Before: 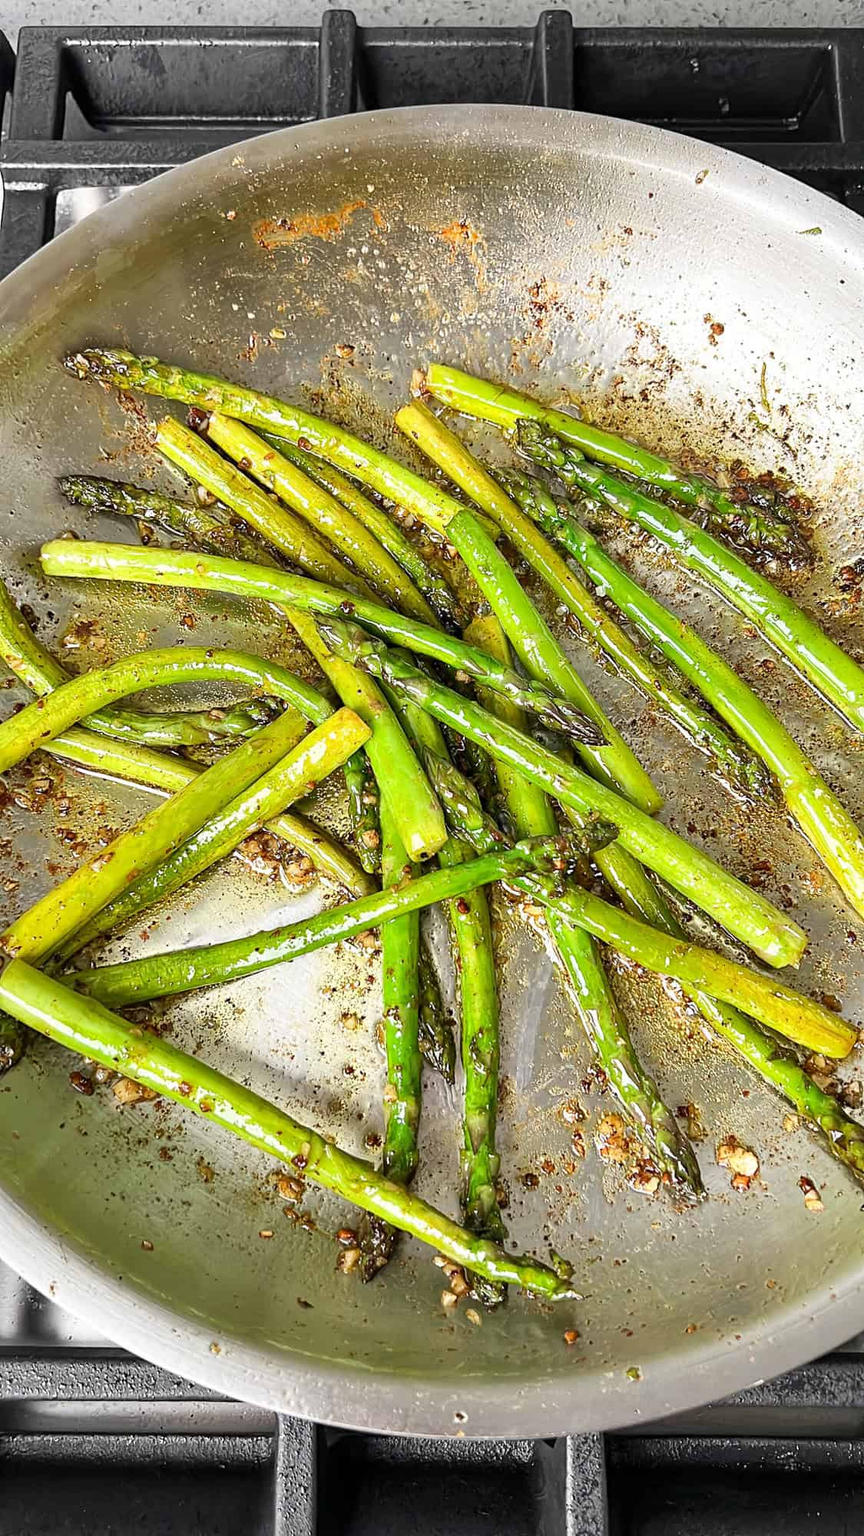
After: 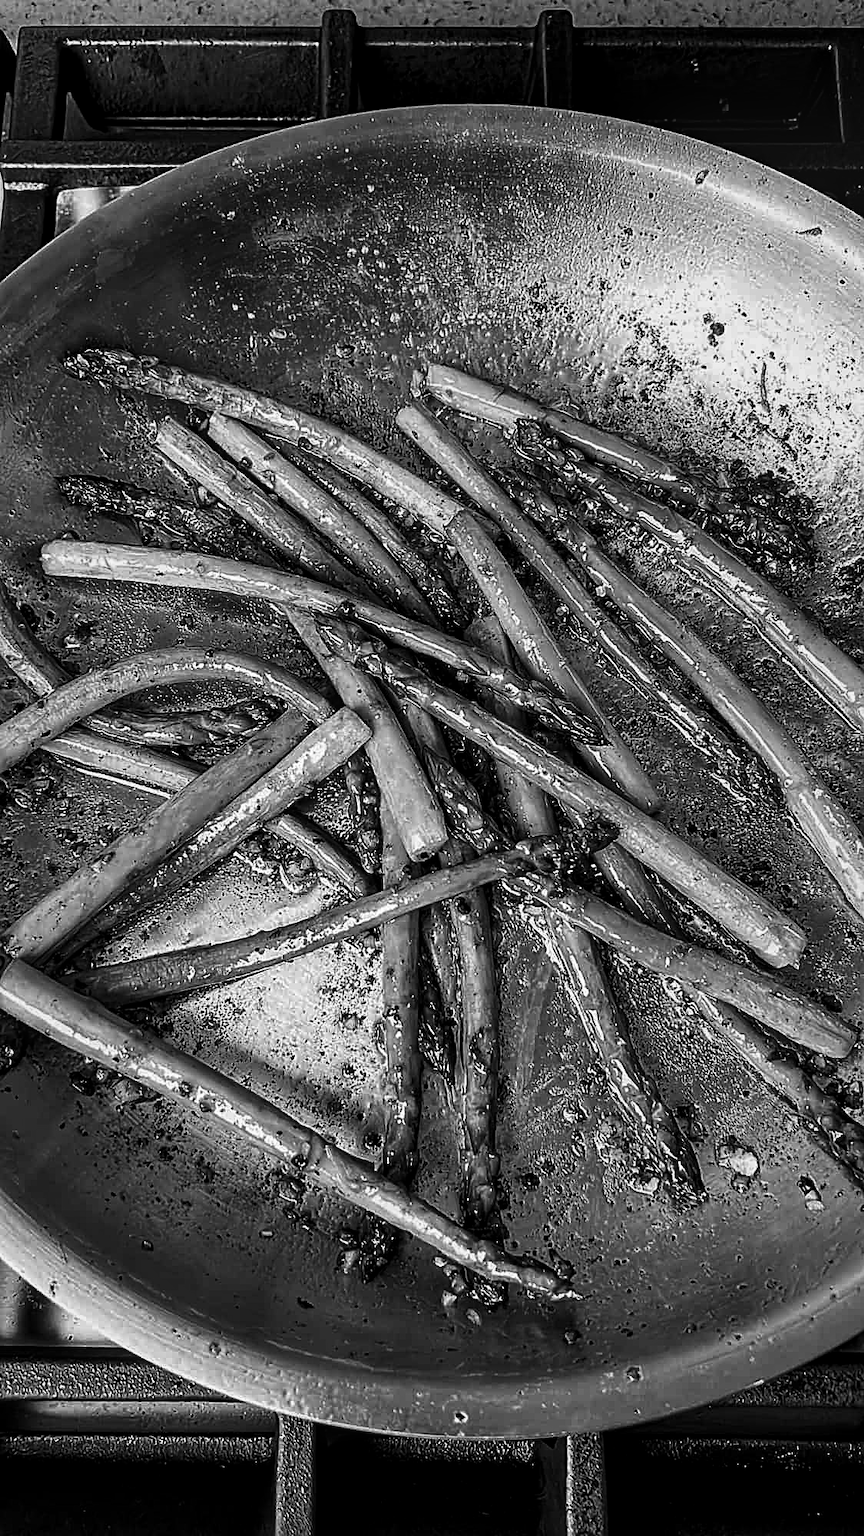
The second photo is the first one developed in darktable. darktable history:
local contrast: on, module defaults
white balance: red 0.766, blue 1.537
contrast brightness saturation: contrast -0.03, brightness -0.59, saturation -1
vignetting: fall-off start 18.21%, fall-off radius 137.95%, brightness -0.207, center (-0.078, 0.066), width/height ratio 0.62, shape 0.59
sharpen: on, module defaults
haze removal: compatibility mode true, adaptive false
velvia: on, module defaults
